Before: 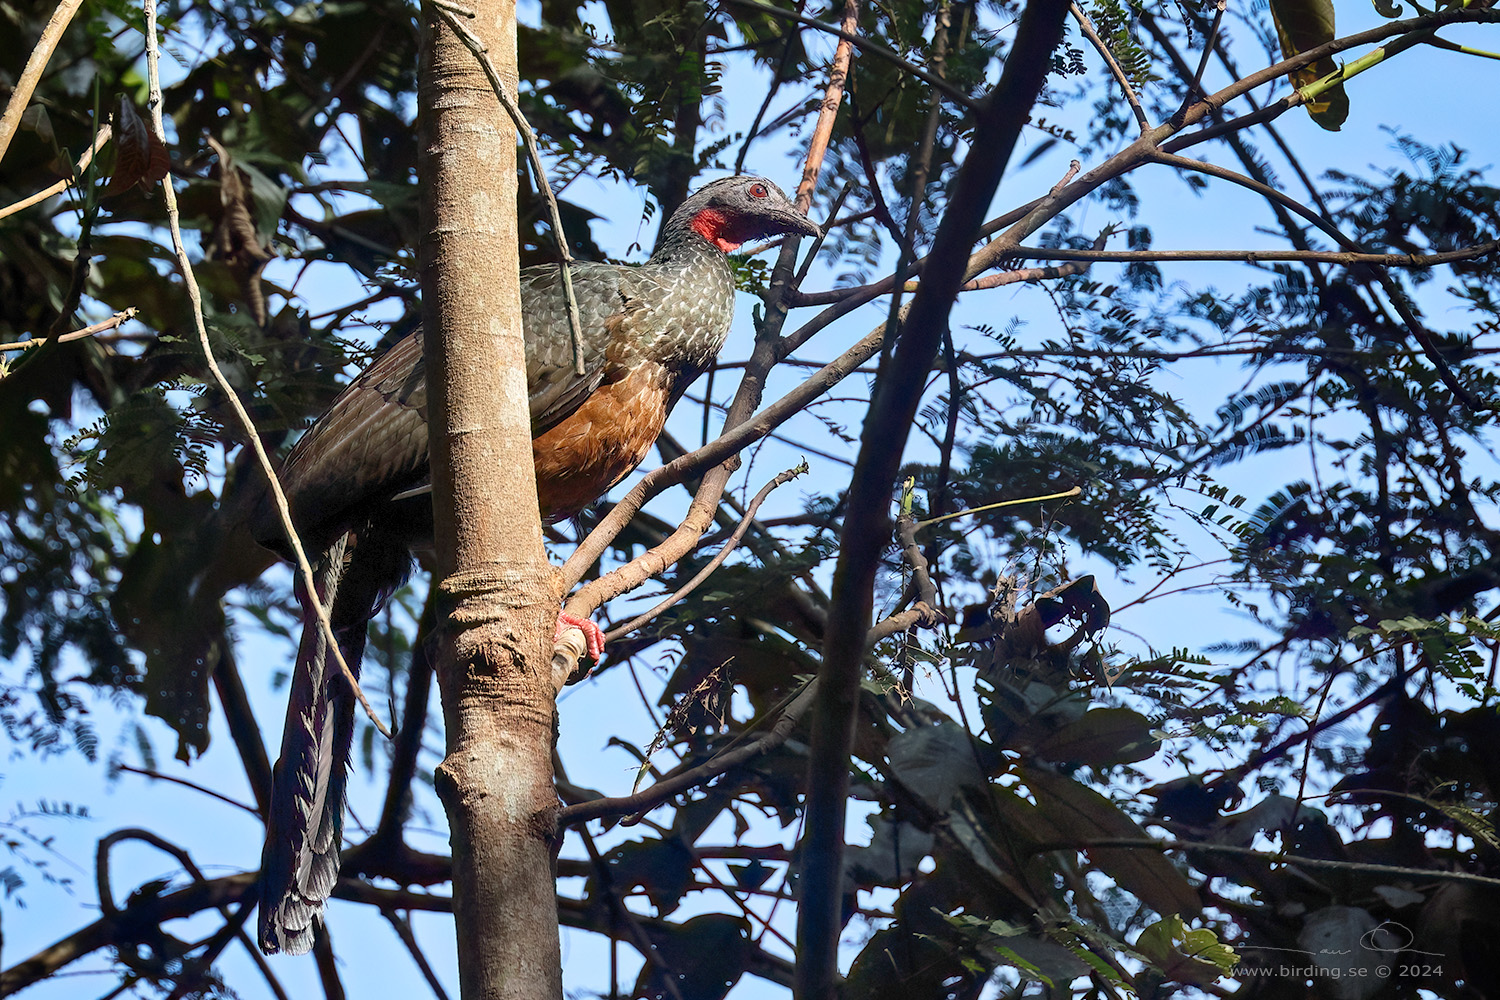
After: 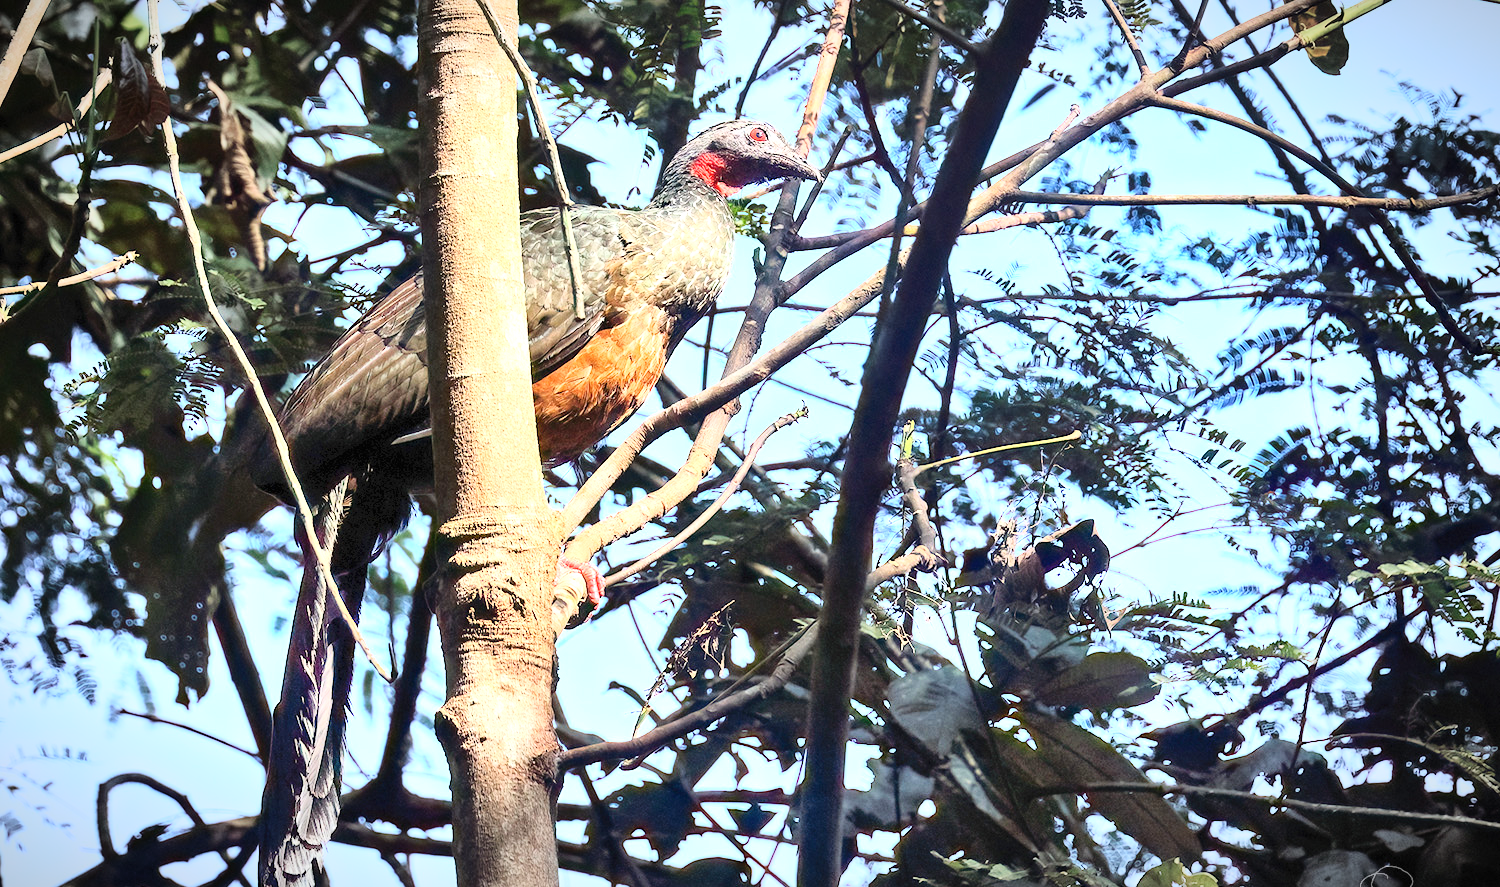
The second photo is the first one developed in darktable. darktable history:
base curve: curves: ch0 [(0, 0) (0.028, 0.03) (0.121, 0.232) (0.46, 0.748) (0.859, 0.968) (1, 1)]
exposure: black level correction 0, exposure 1.1 EV, compensate exposure bias true, compensate highlight preservation false
vignetting: fall-off radius 60%, automatic ratio true
crop and rotate: top 5.609%, bottom 5.609%
